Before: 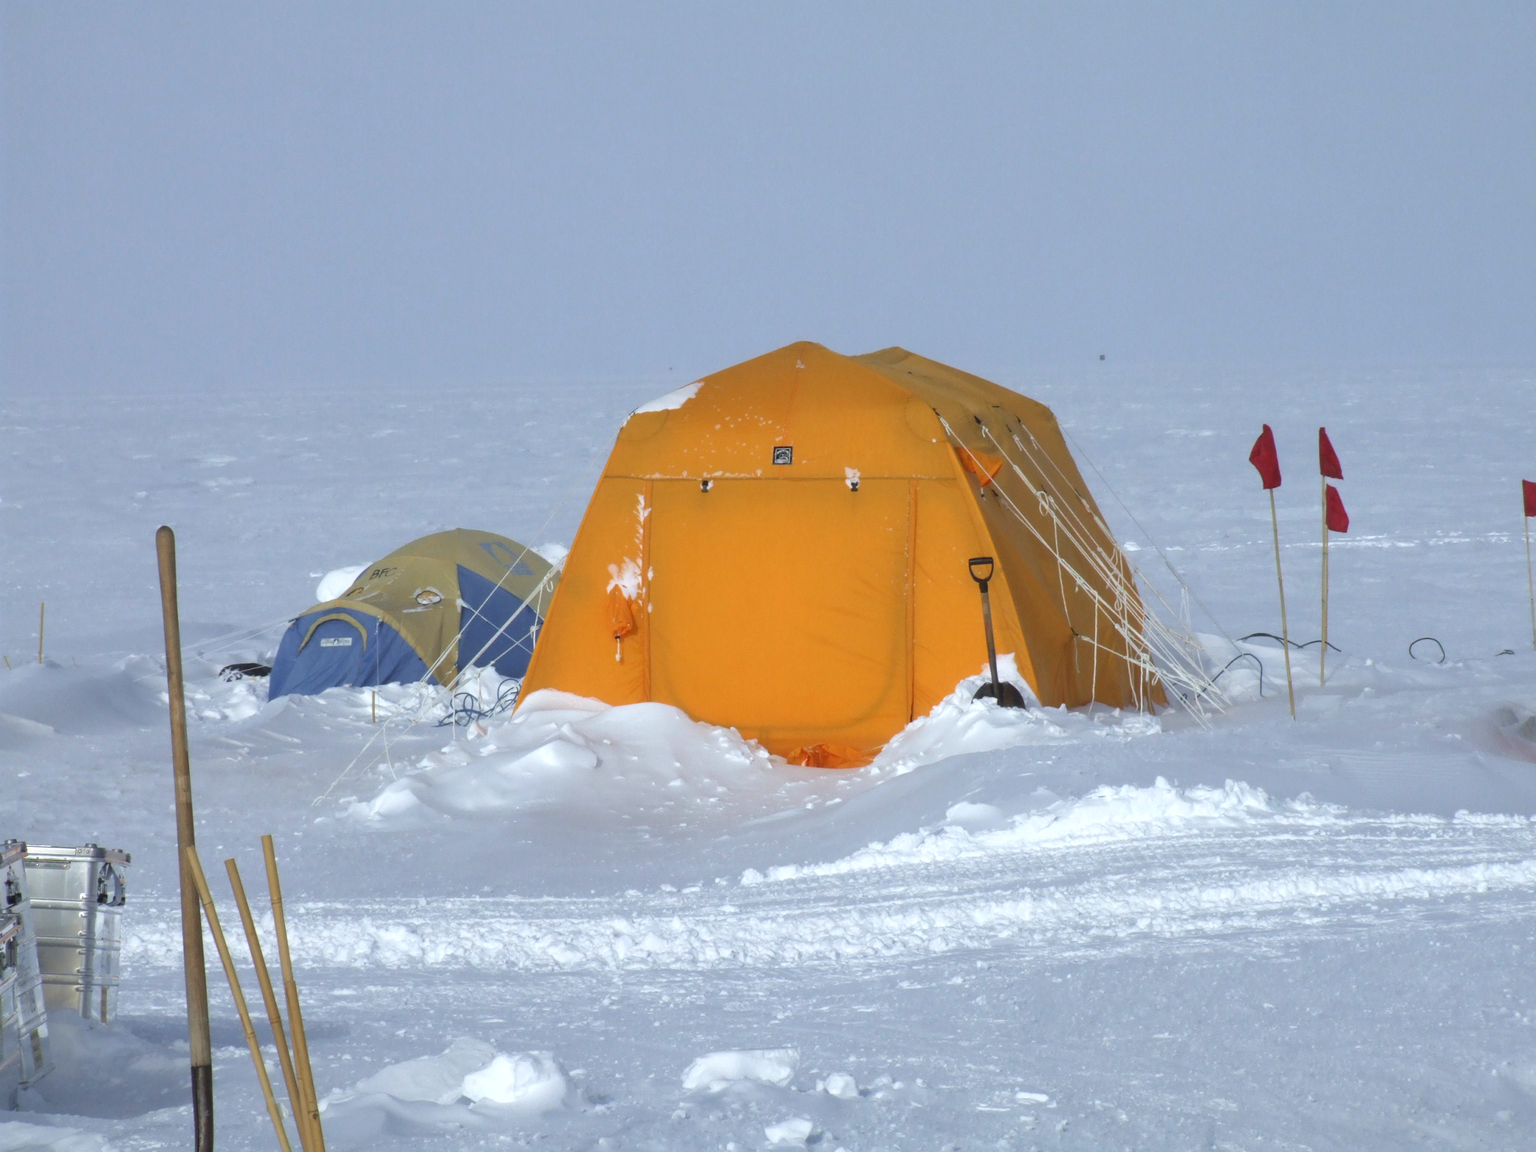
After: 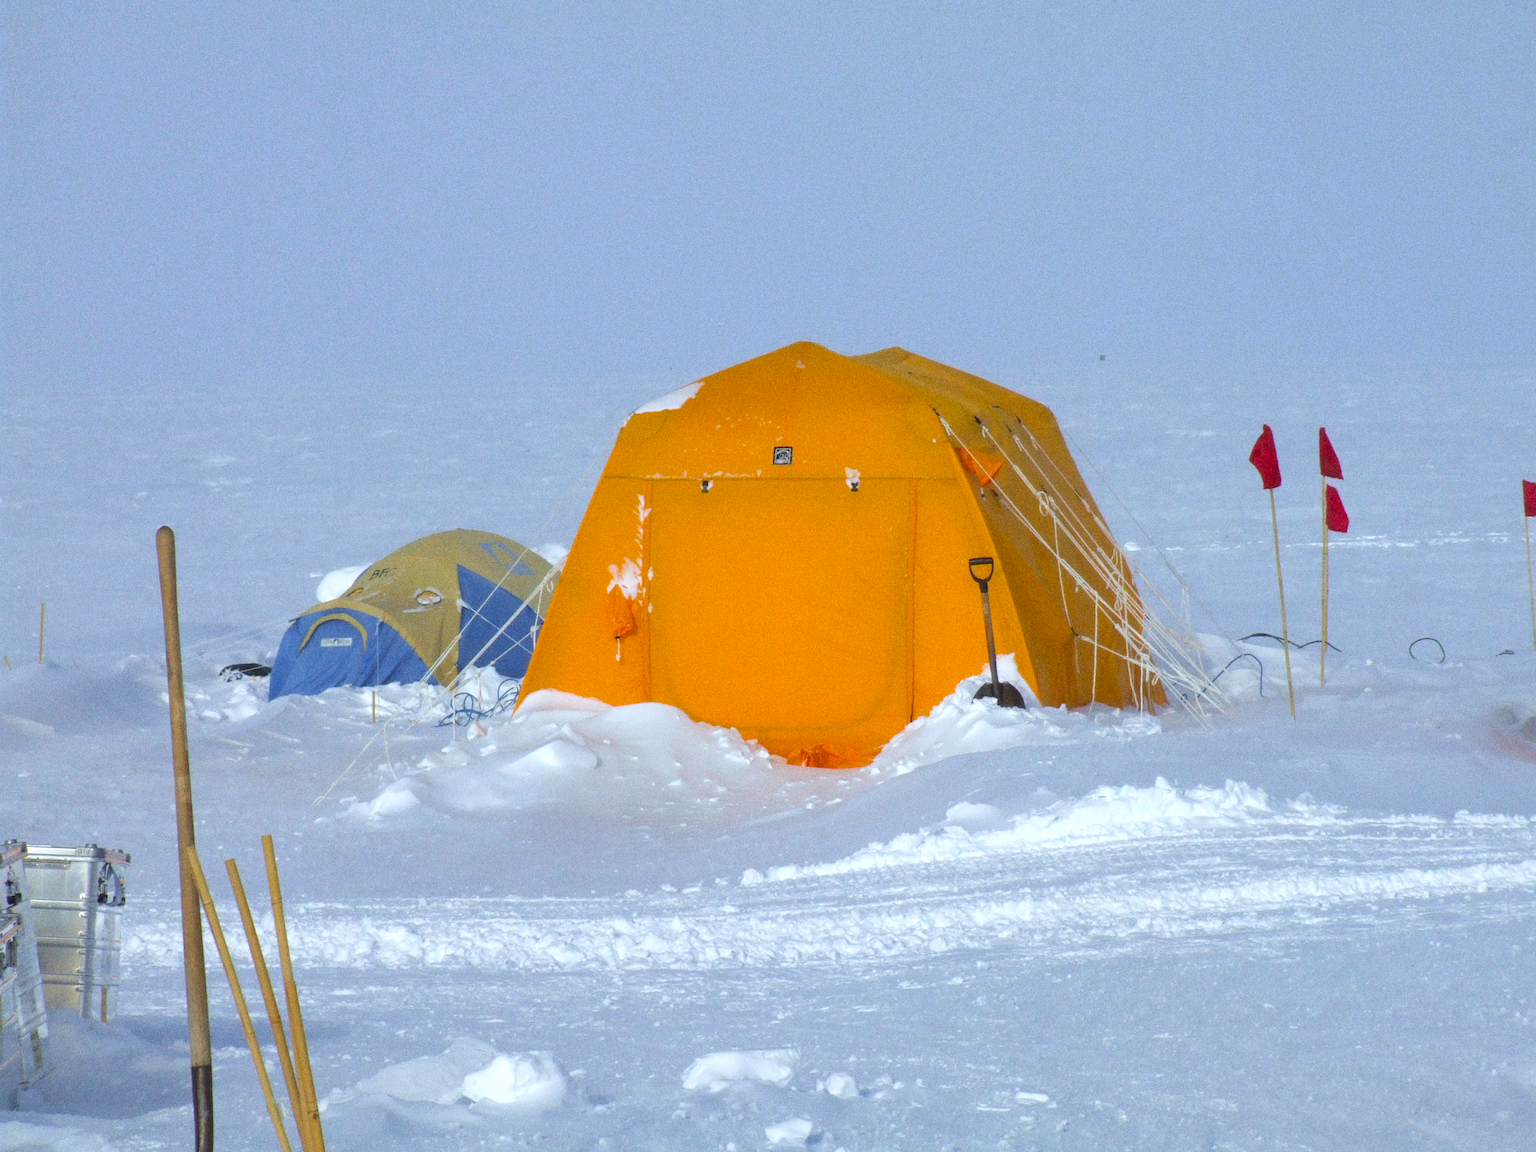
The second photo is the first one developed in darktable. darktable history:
grain: on, module defaults
color balance rgb: perceptual saturation grading › global saturation 25%, perceptual brilliance grading › mid-tones 10%, perceptual brilliance grading › shadows 15%, global vibrance 20%
